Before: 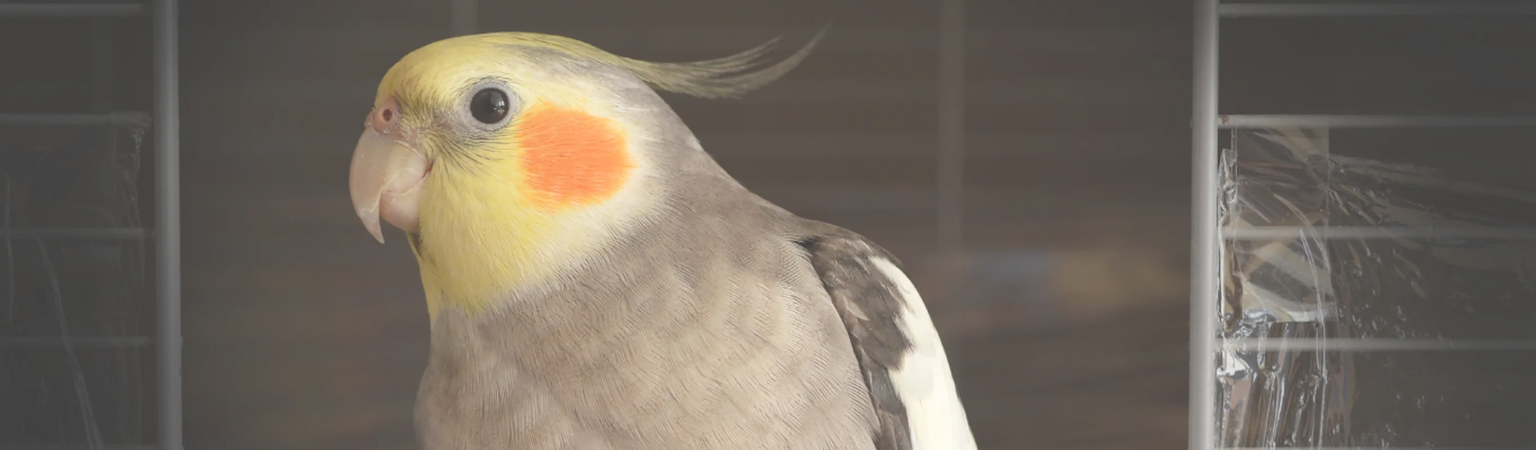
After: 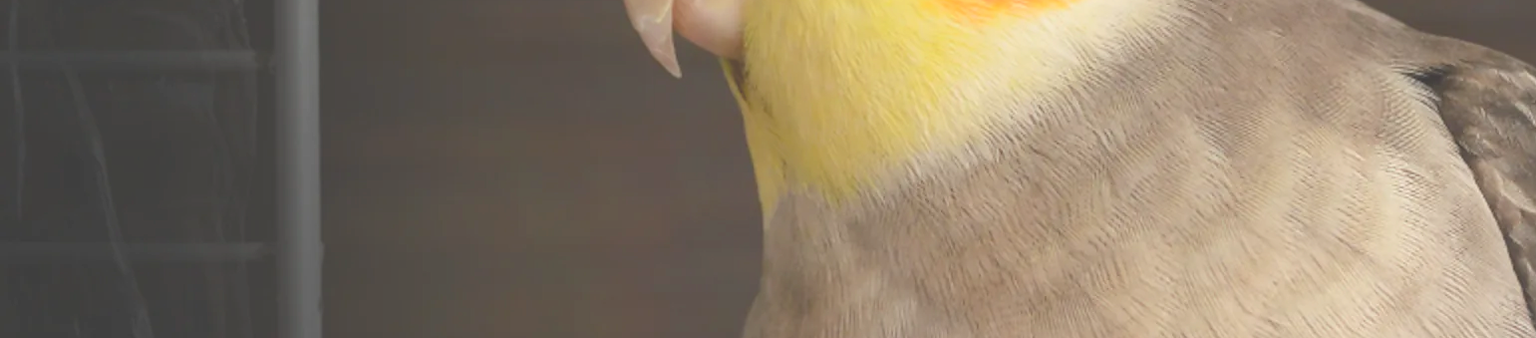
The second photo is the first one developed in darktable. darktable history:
contrast brightness saturation: contrast 0.09, saturation 0.28
crop: top 44.483%, right 43.593%, bottom 12.892%
